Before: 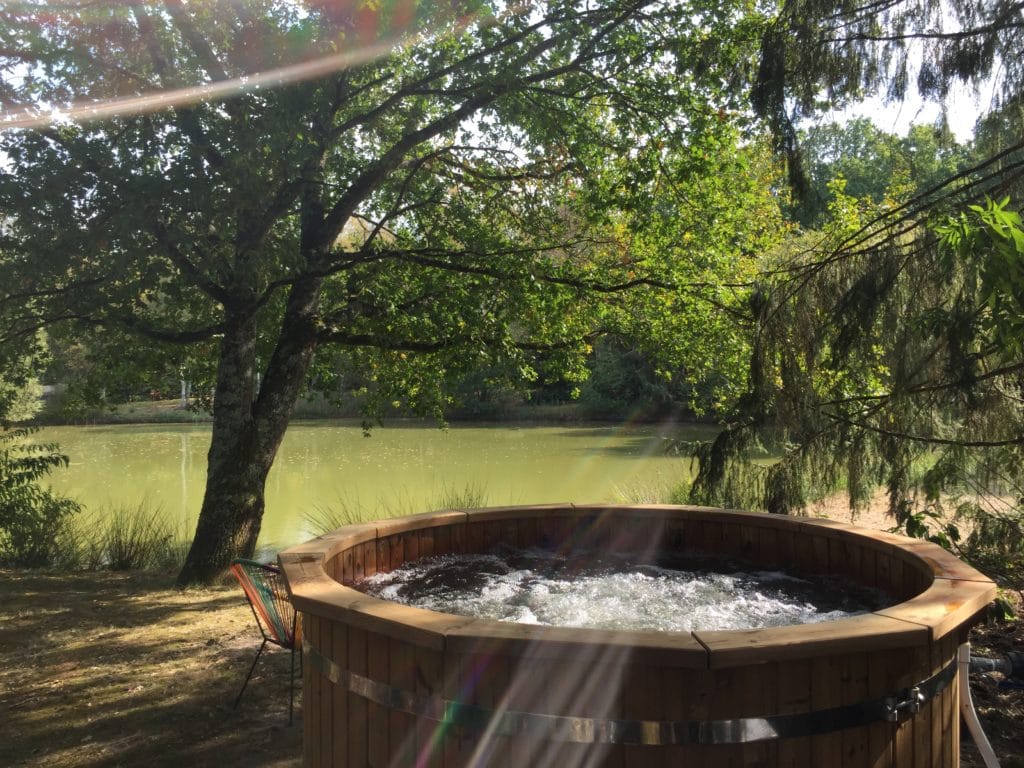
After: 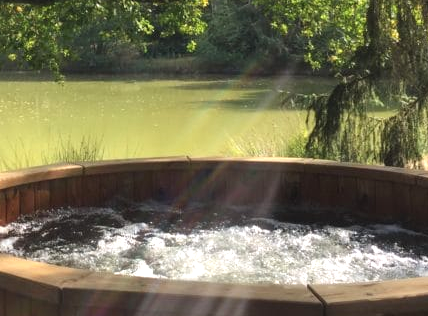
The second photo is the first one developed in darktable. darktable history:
crop: left 37.581%, top 45.234%, right 20.573%, bottom 13.583%
shadows and highlights: low approximation 0.01, soften with gaussian
exposure: black level correction -0.002, exposure 0.535 EV, compensate highlight preservation false
